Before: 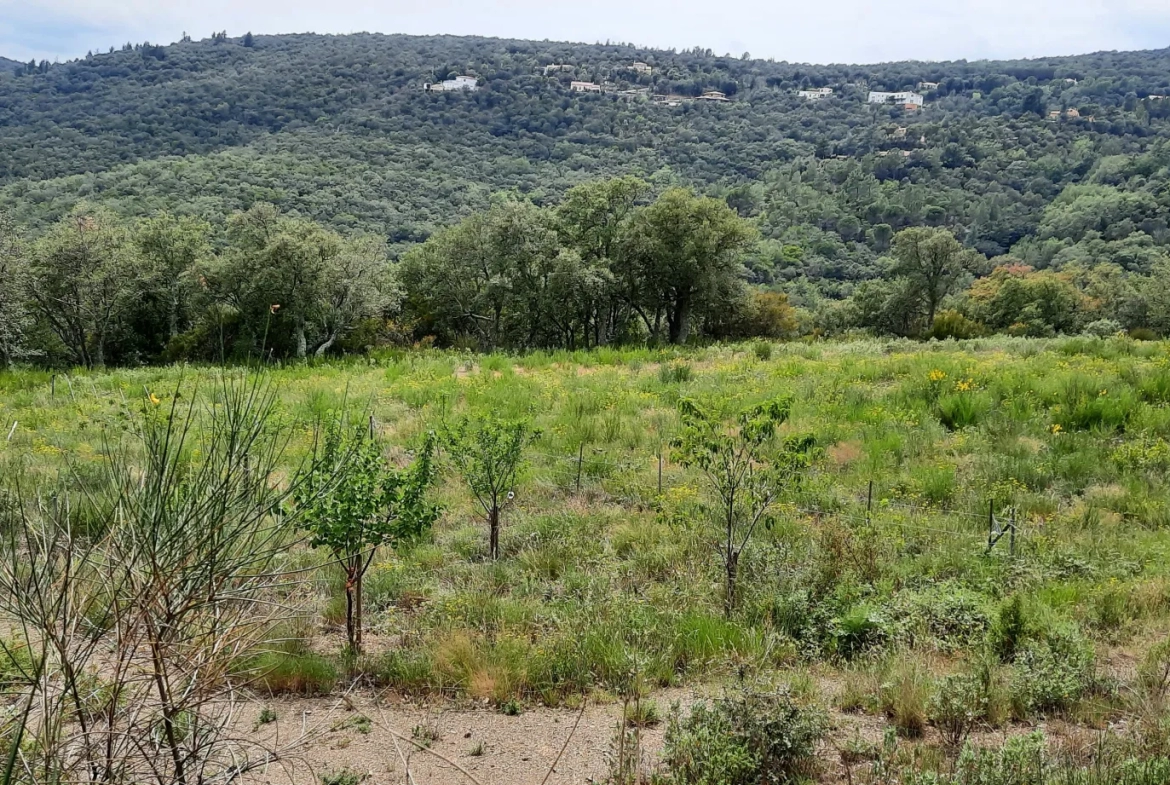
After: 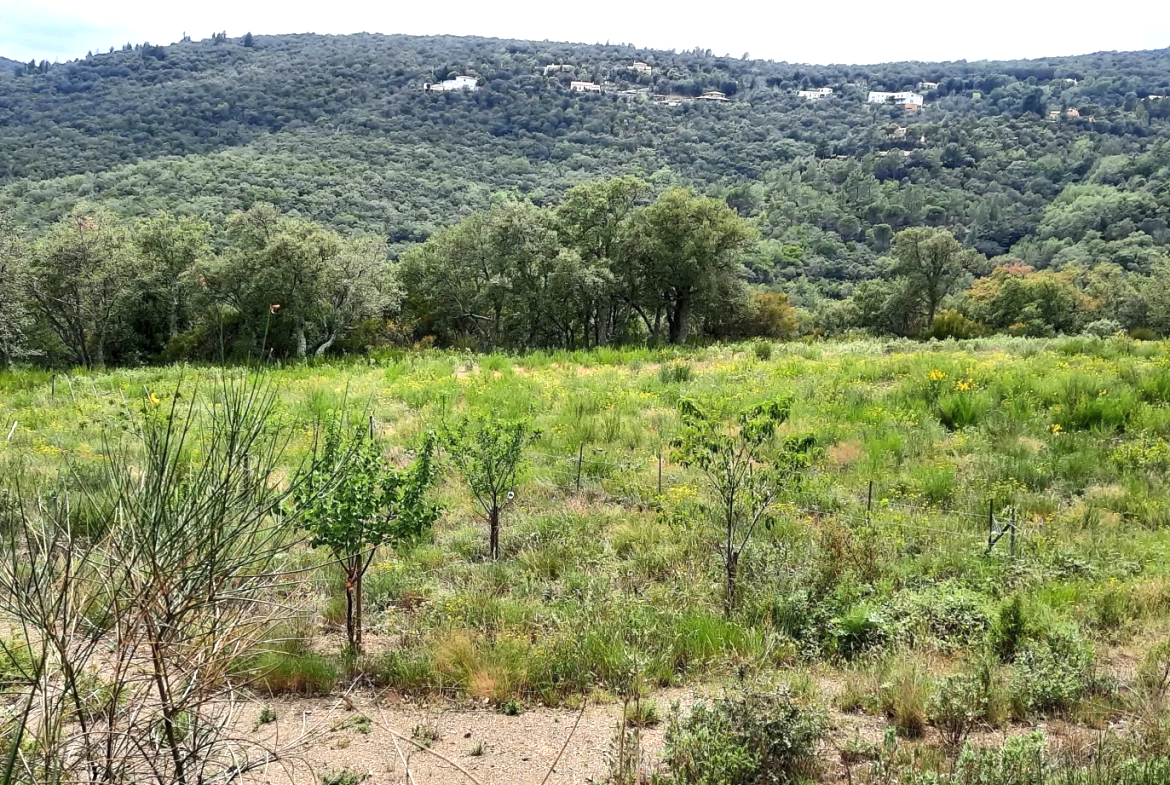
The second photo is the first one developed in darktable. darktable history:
exposure: black level correction 0, exposure 0.897 EV, compensate highlight preservation false
tone equalizer: -8 EV 0.229 EV, -7 EV 0.401 EV, -6 EV 0.379 EV, -5 EV 0.243 EV, -3 EV -0.261 EV, -2 EV -0.408 EV, -1 EV -0.396 EV, +0 EV -0.274 EV
levels: levels [0.026, 0.507, 0.987]
